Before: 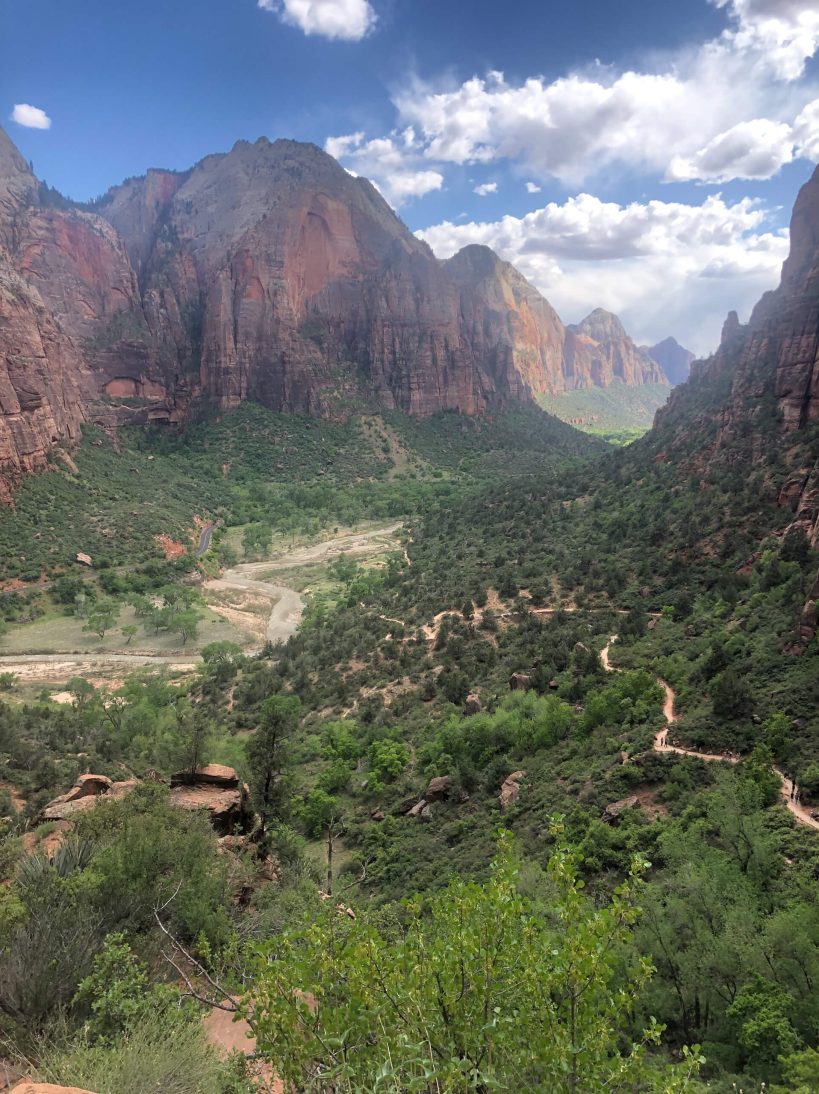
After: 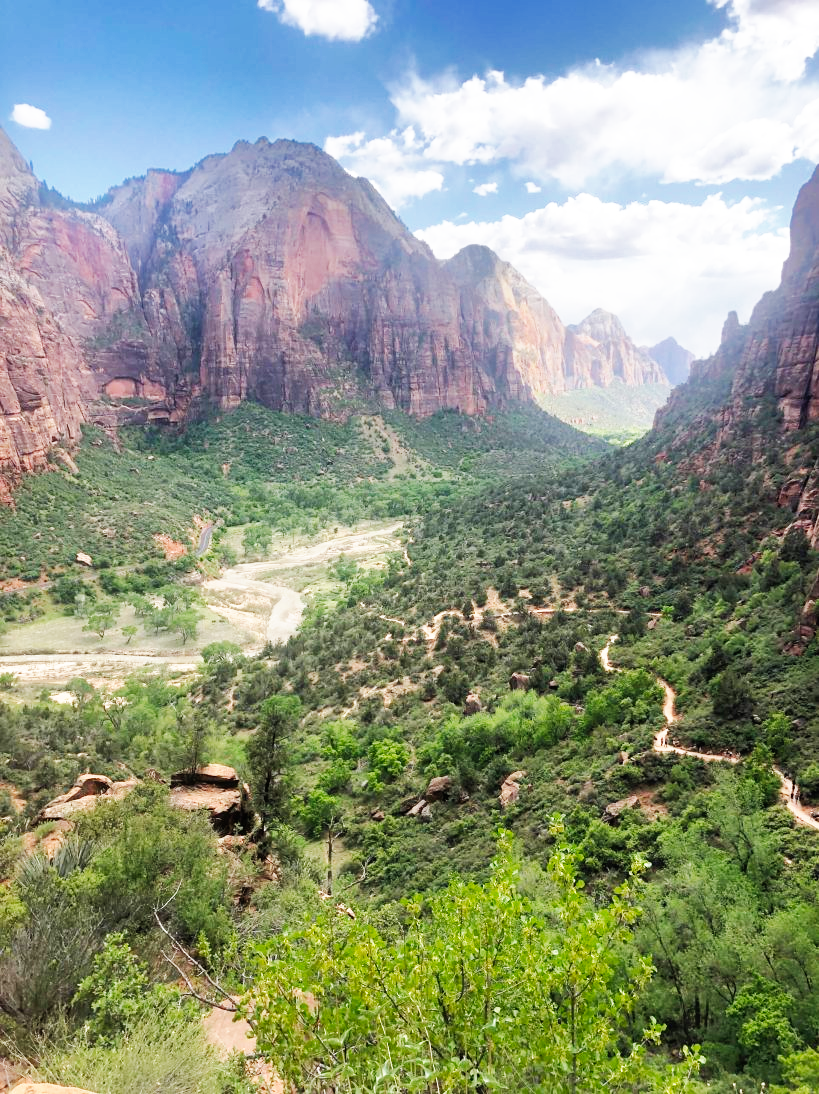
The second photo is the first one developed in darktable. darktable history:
shadows and highlights: on, module defaults
base curve: curves: ch0 [(0, 0) (0.007, 0.004) (0.027, 0.03) (0.046, 0.07) (0.207, 0.54) (0.442, 0.872) (0.673, 0.972) (1, 1)], preserve colors none
